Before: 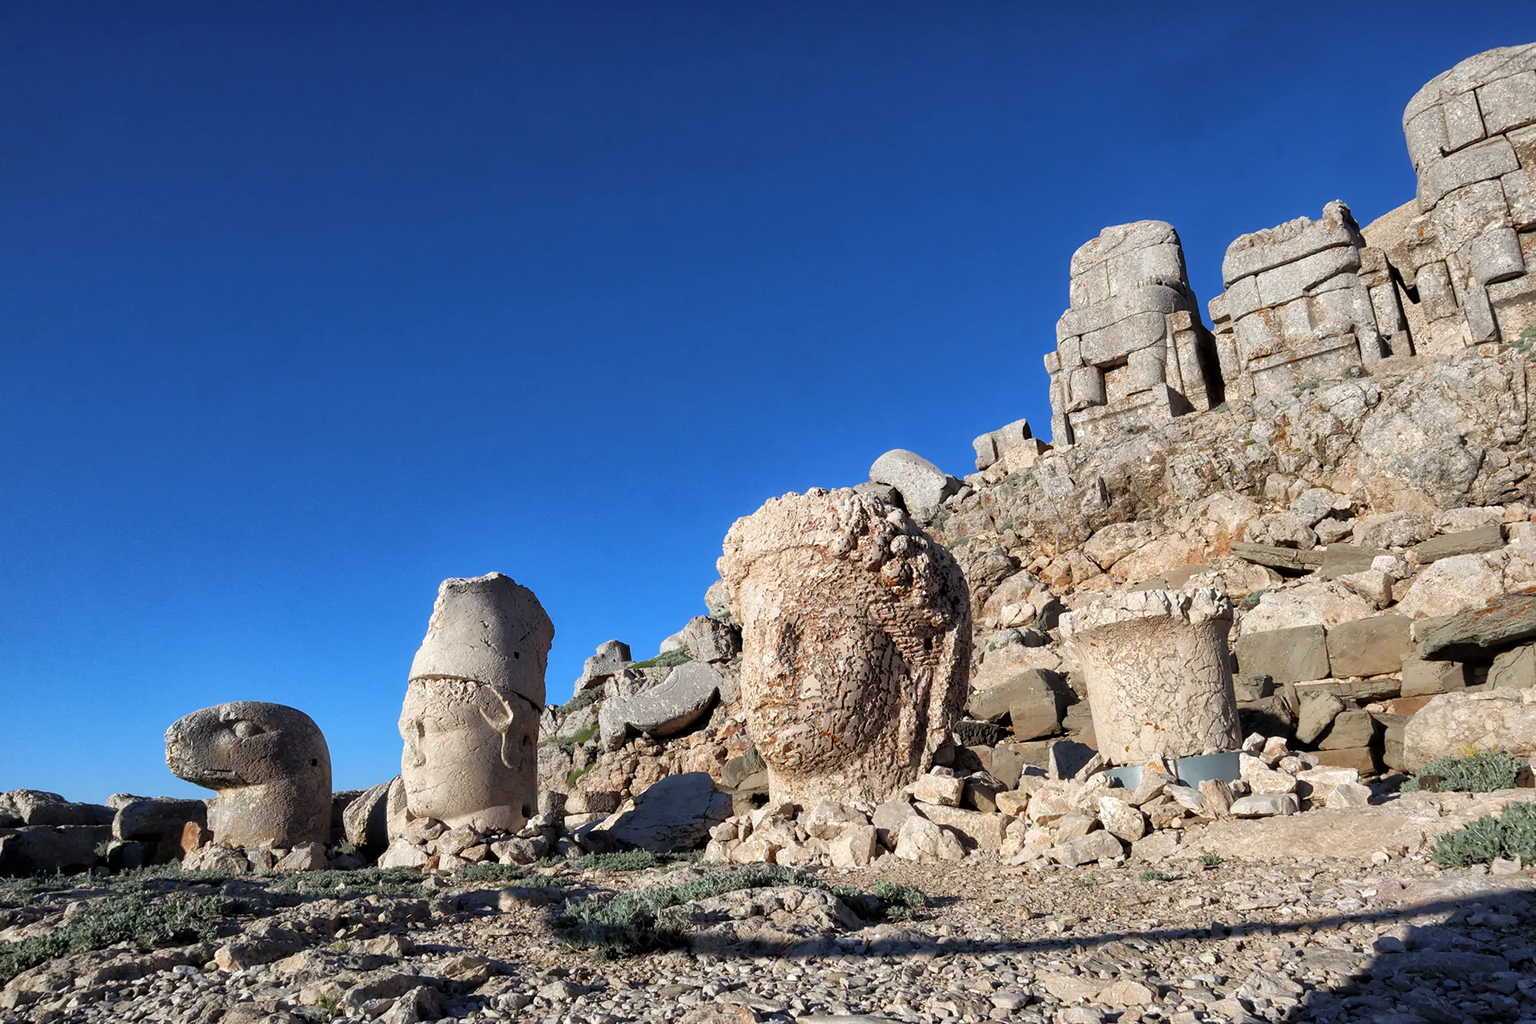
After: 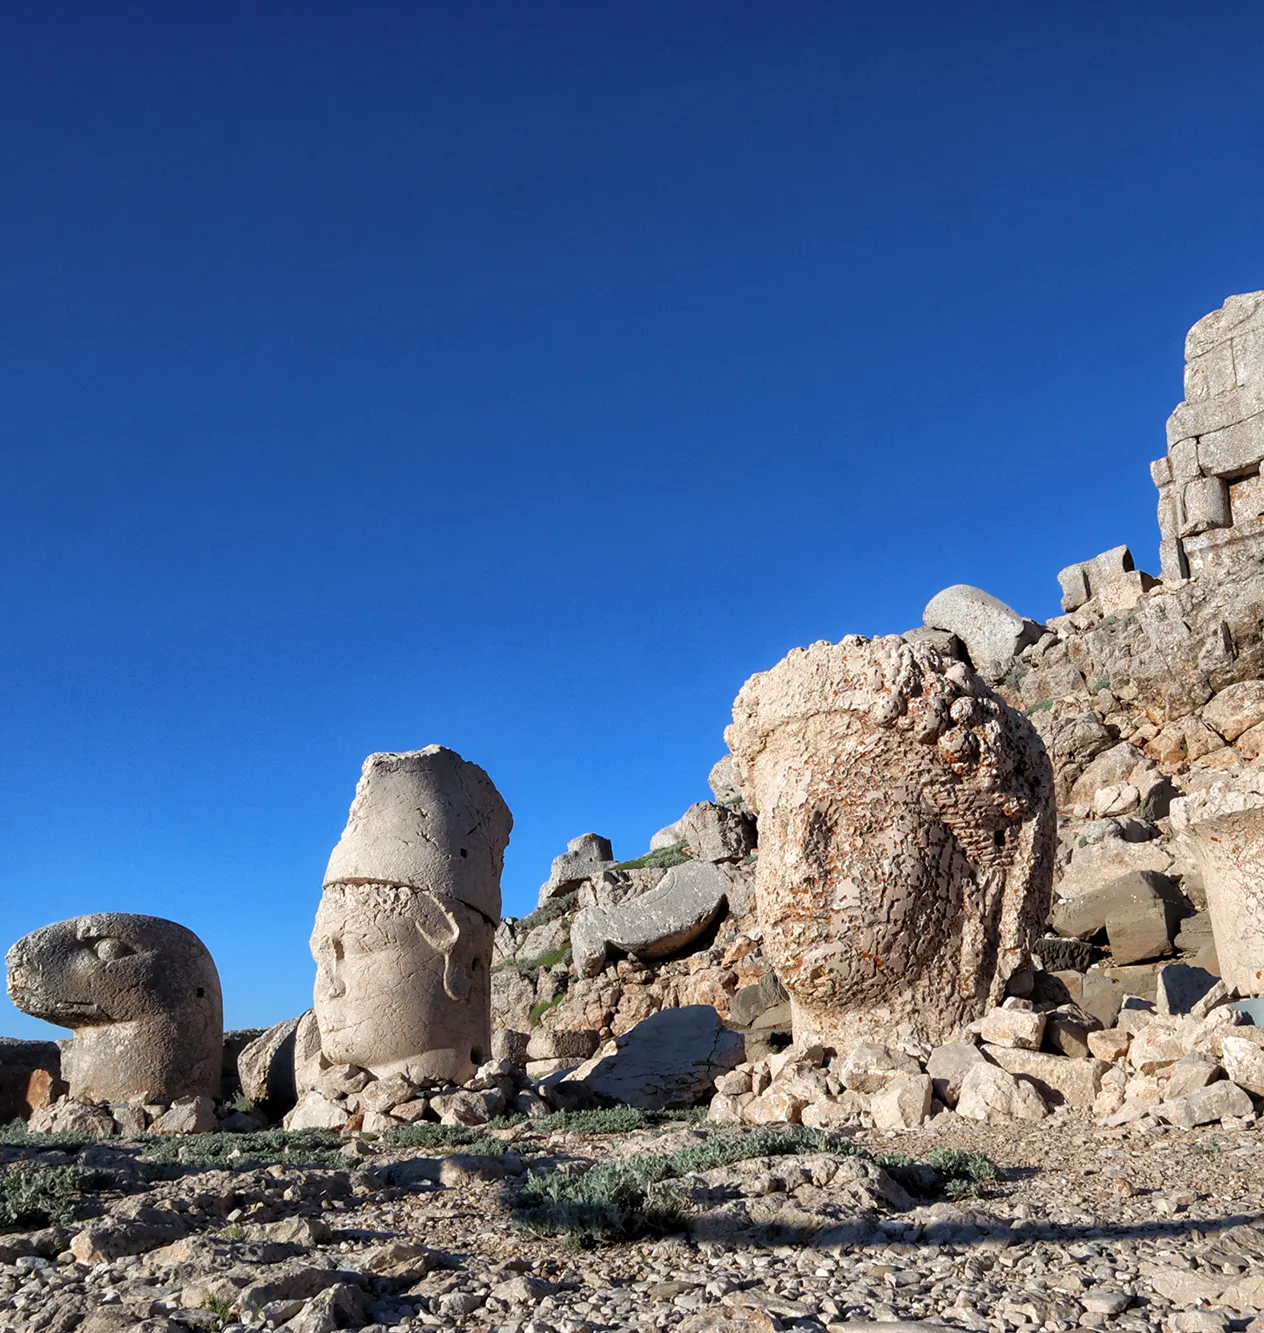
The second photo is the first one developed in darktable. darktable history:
tone equalizer: on, module defaults
crop: left 10.491%, right 26.302%
